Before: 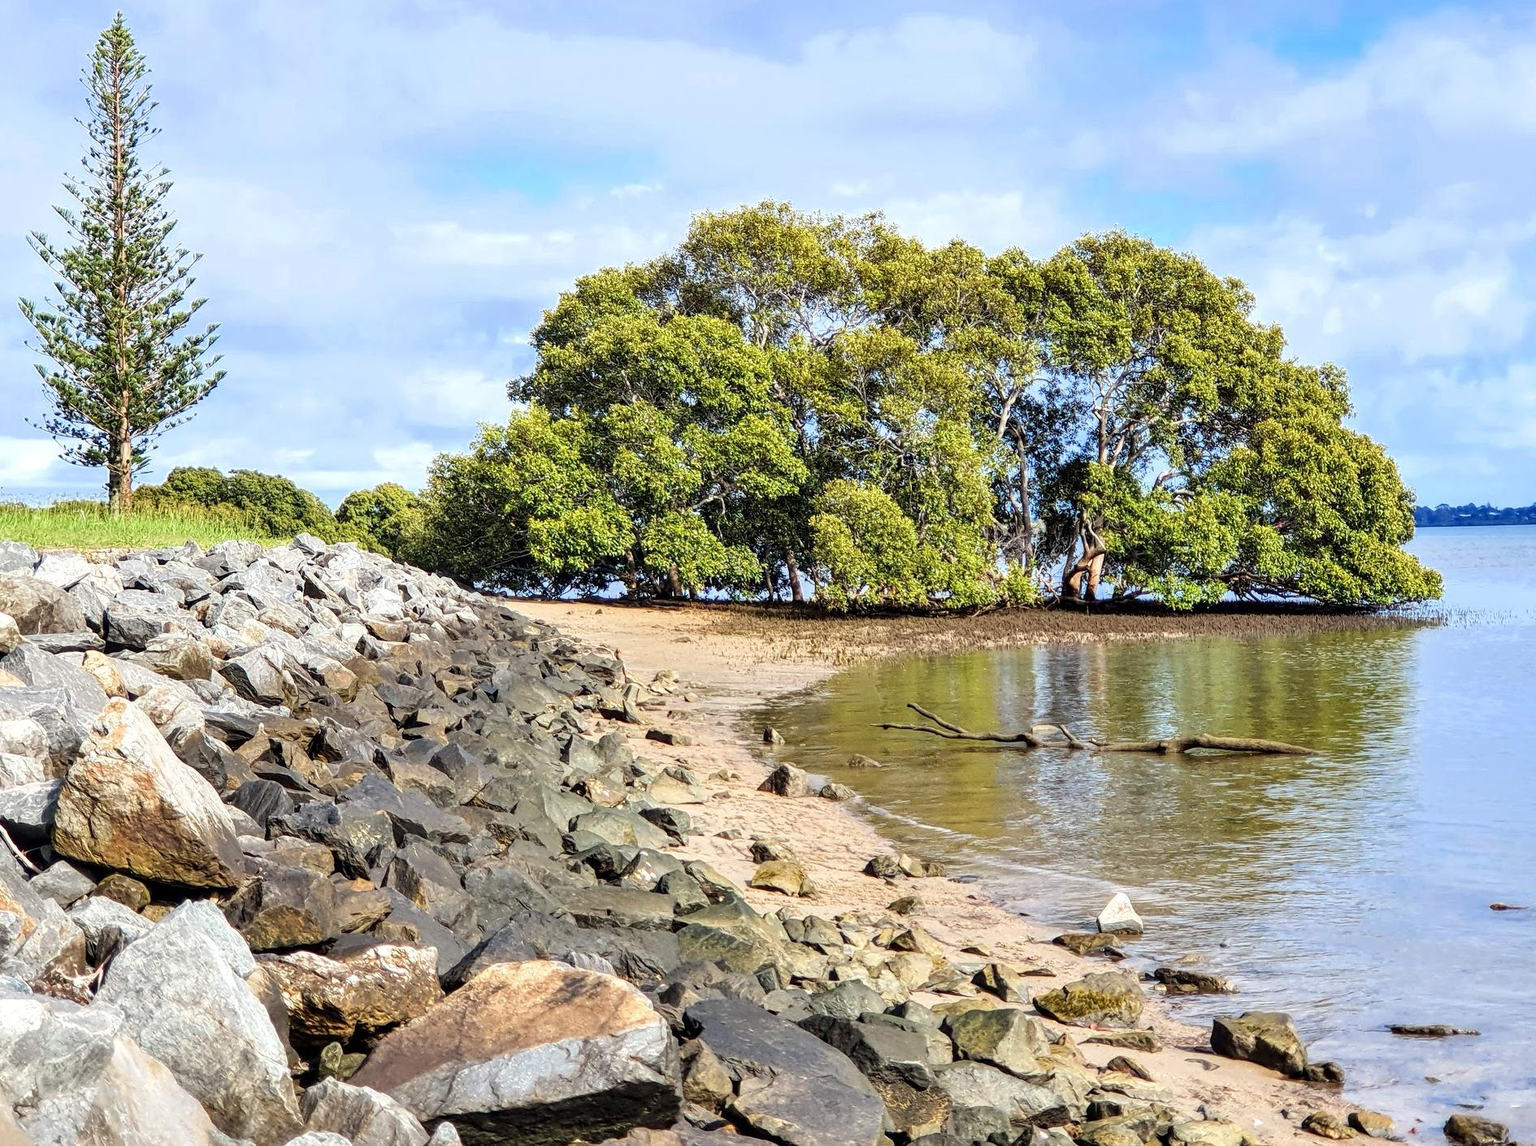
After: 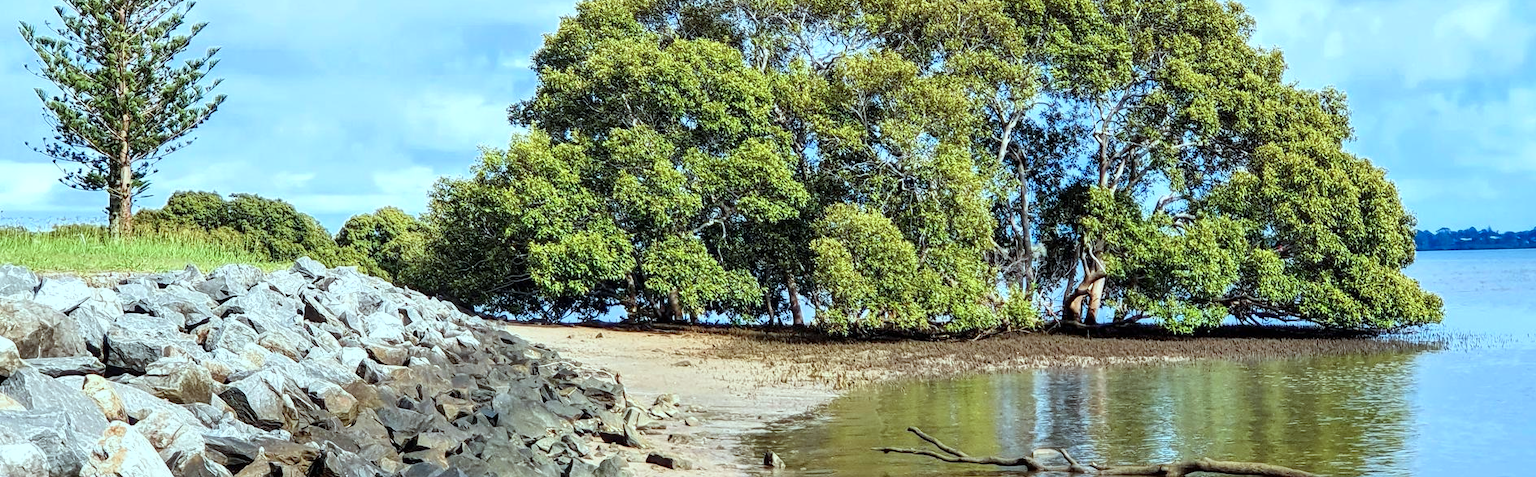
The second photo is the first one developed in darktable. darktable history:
tone equalizer: on, module defaults
exposure: compensate exposure bias true, compensate highlight preservation false
crop and rotate: top 24.184%, bottom 34.117%
color correction: highlights a* -10.28, highlights b* -9.94
